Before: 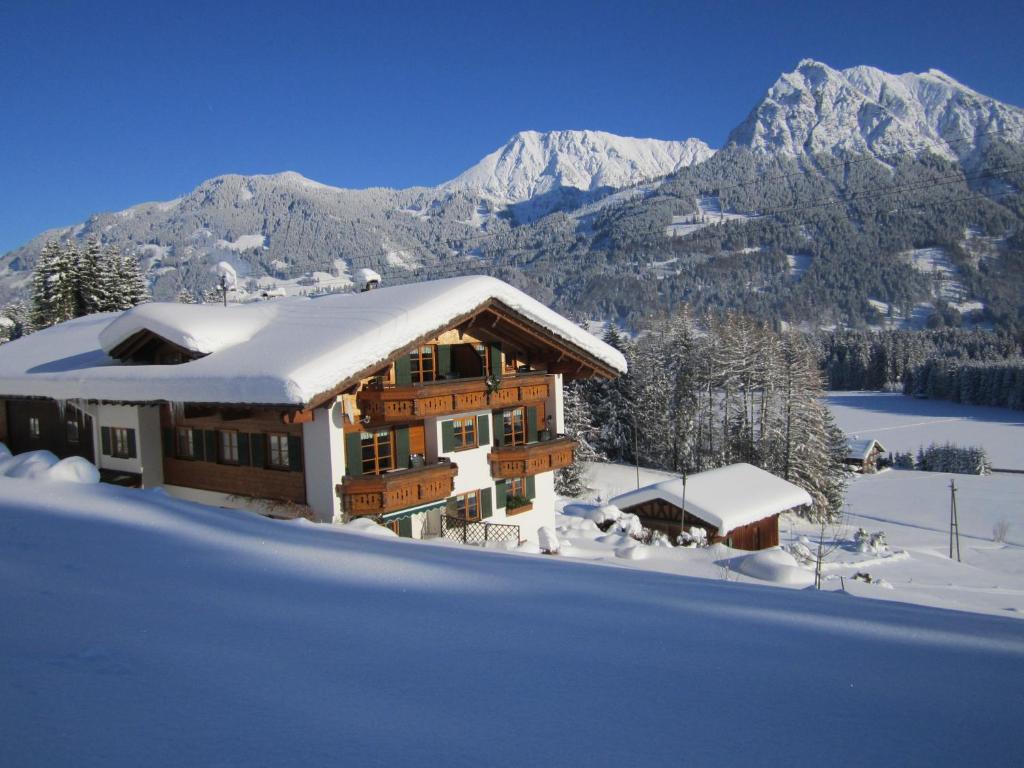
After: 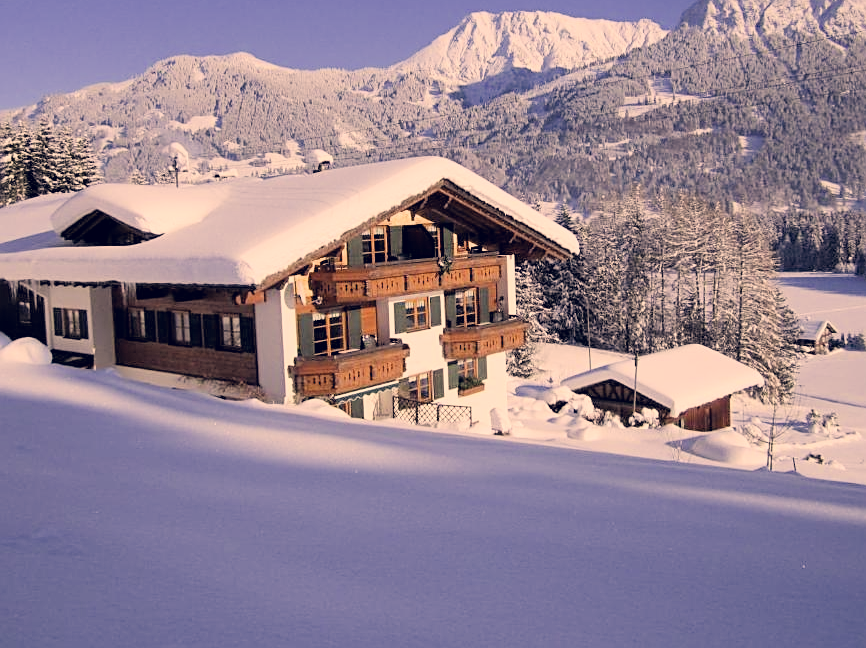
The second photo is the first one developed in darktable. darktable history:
sharpen: on, module defaults
crop and rotate: left 4.75%, top 15.548%, right 10.669%
shadows and highlights: radius 106.7, shadows 23.66, highlights -59.15, low approximation 0.01, soften with gaussian
exposure: black level correction 0.001, exposure 0.676 EV, compensate exposure bias true, compensate highlight preservation false
tone equalizer: -8 EV -0.422 EV, -7 EV -0.373 EV, -6 EV -0.297 EV, -5 EV -0.217 EV, -3 EV 0.22 EV, -2 EV 0.334 EV, -1 EV 0.395 EV, +0 EV 0.431 EV
filmic rgb: black relative exposure -7.65 EV, white relative exposure 4.56 EV, threshold 2.97 EV, hardness 3.61, enable highlight reconstruction true
color correction: highlights a* 19.68, highlights b* 26.96, shadows a* 3.31, shadows b* -17.78, saturation 0.749
